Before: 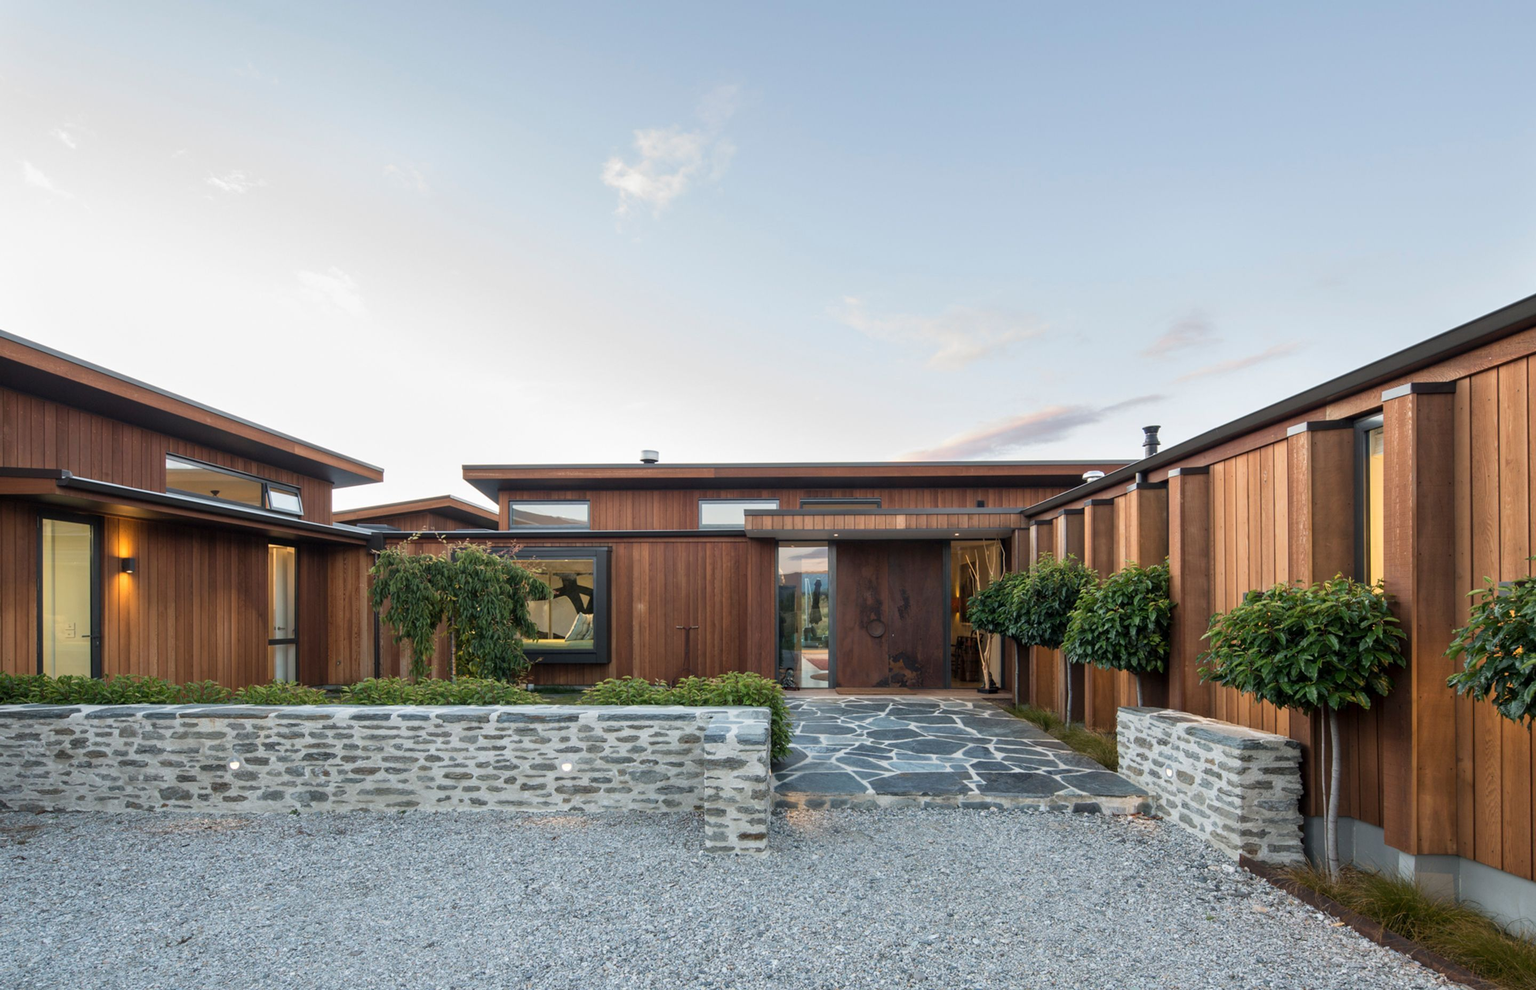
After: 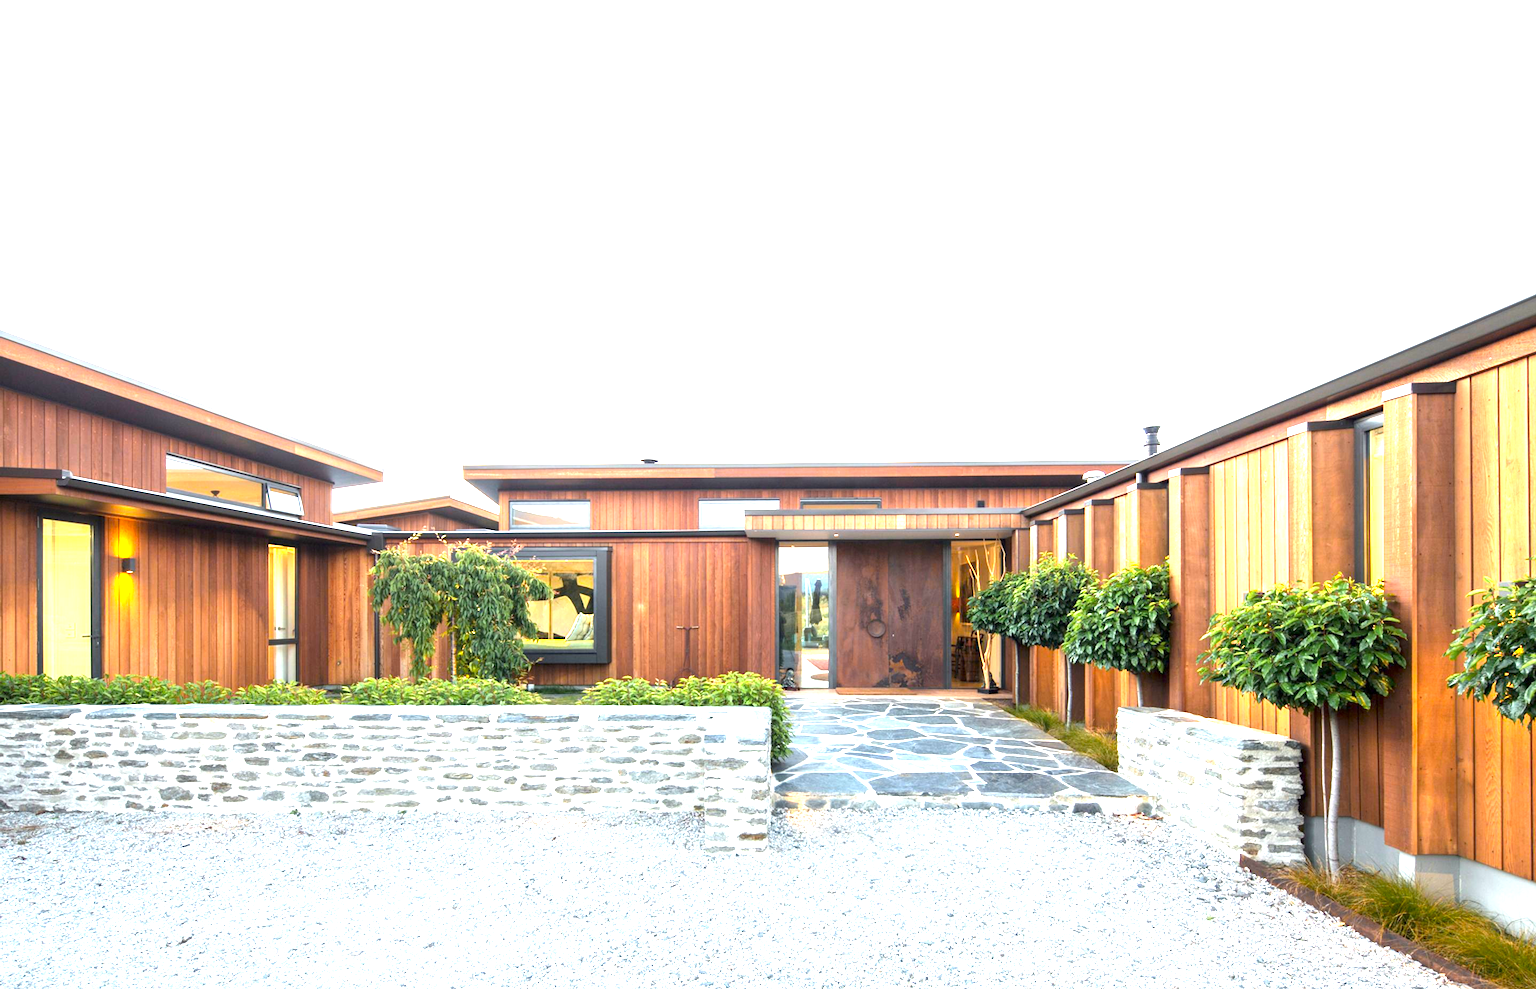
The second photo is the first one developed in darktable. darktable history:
color zones: curves: ch0 [(0.224, 0.526) (0.75, 0.5)]; ch1 [(0.055, 0.526) (0.224, 0.761) (0.377, 0.526) (0.75, 0.5)]
exposure: exposure 1.99 EV, compensate exposure bias true, compensate highlight preservation false
